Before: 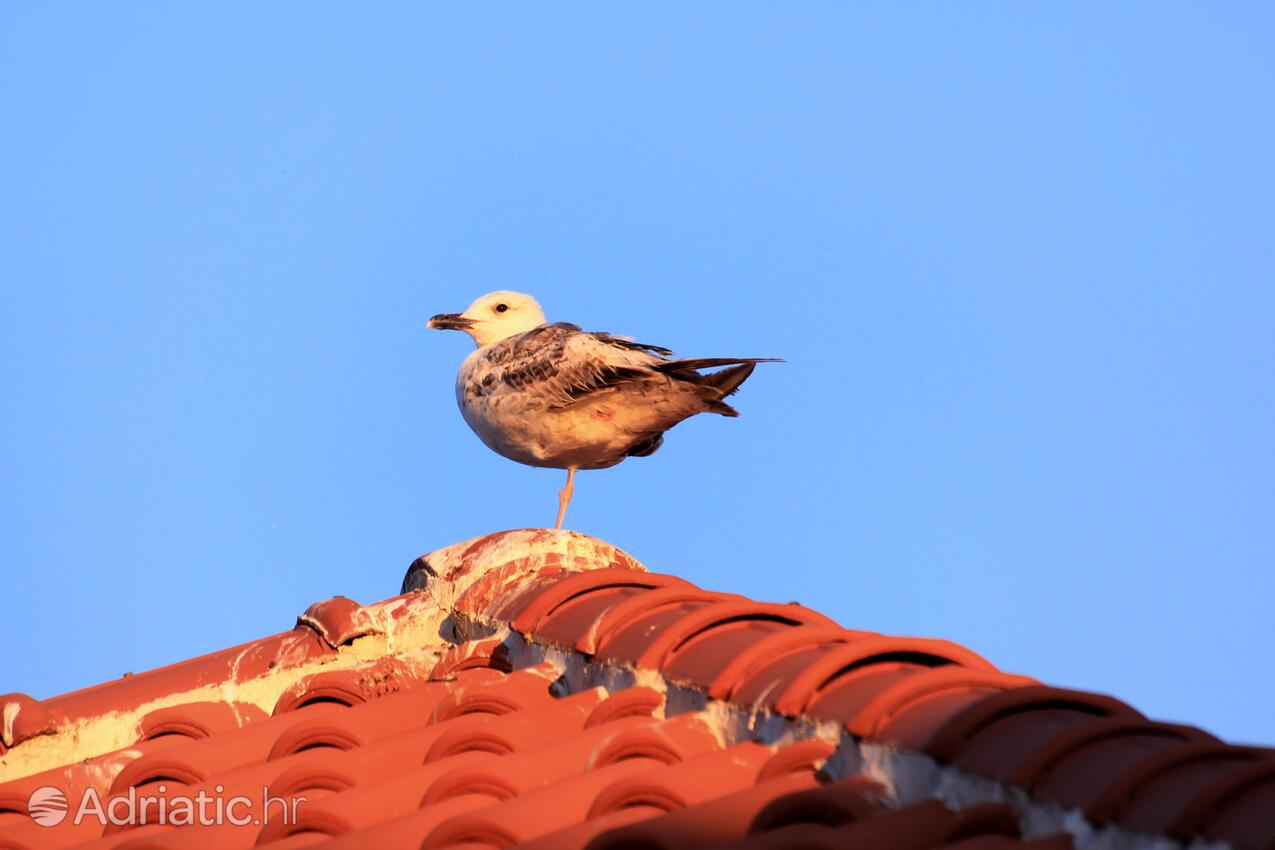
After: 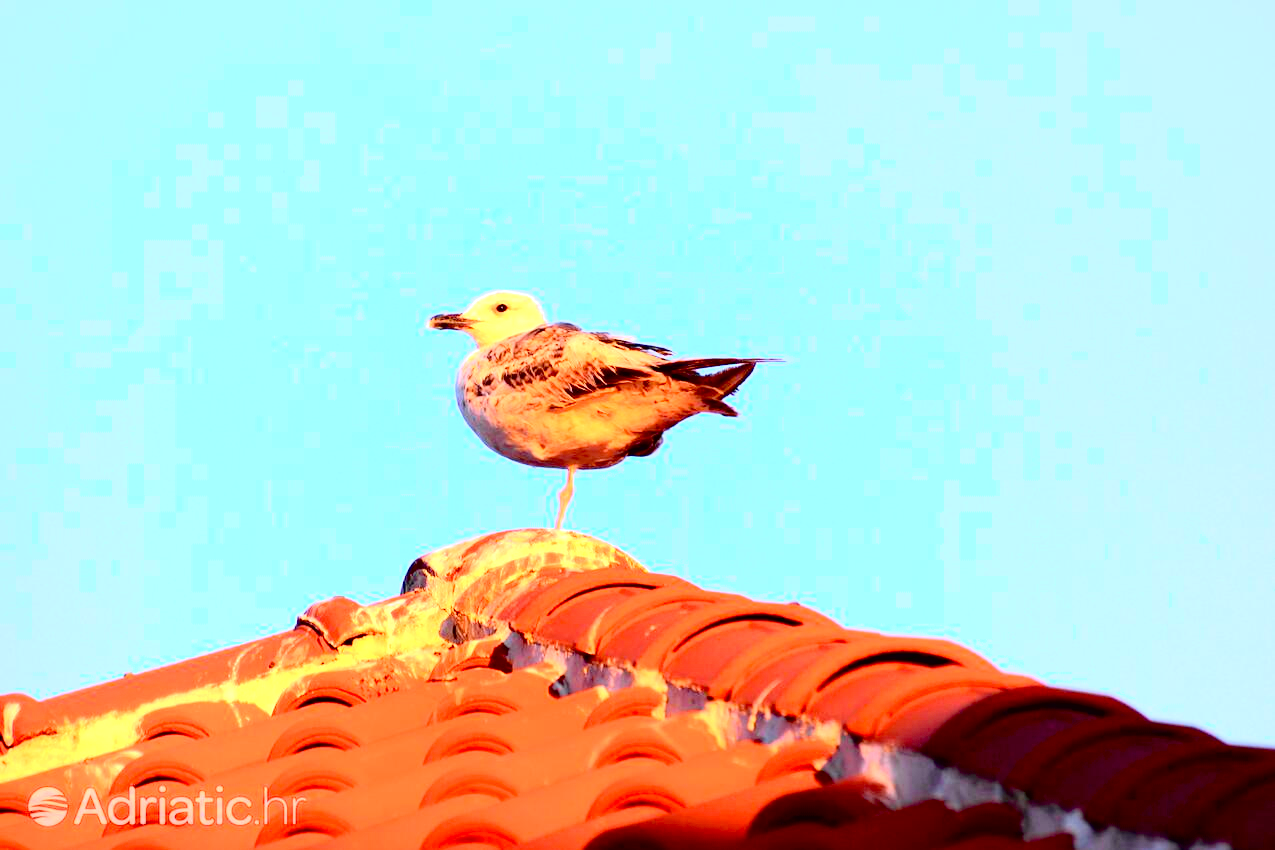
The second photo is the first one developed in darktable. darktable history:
tone curve: curves: ch0 [(0, 0.012) (0.144, 0.137) (0.326, 0.386) (0.489, 0.573) (0.656, 0.763) (0.849, 0.902) (1, 0.974)]; ch1 [(0, 0) (0.366, 0.367) (0.475, 0.453) (0.487, 0.501) (0.519, 0.527) (0.544, 0.579) (0.562, 0.619) (0.622, 0.694) (1, 1)]; ch2 [(0, 0) (0.333, 0.346) (0.375, 0.375) (0.424, 0.43) (0.476, 0.492) (0.502, 0.503) (0.533, 0.541) (0.572, 0.615) (0.605, 0.656) (0.641, 0.709) (1, 1)], color space Lab, independent channels, preserve colors none
exposure: black level correction 0.011, exposure 1.075 EV, compensate exposure bias true, compensate highlight preservation false
